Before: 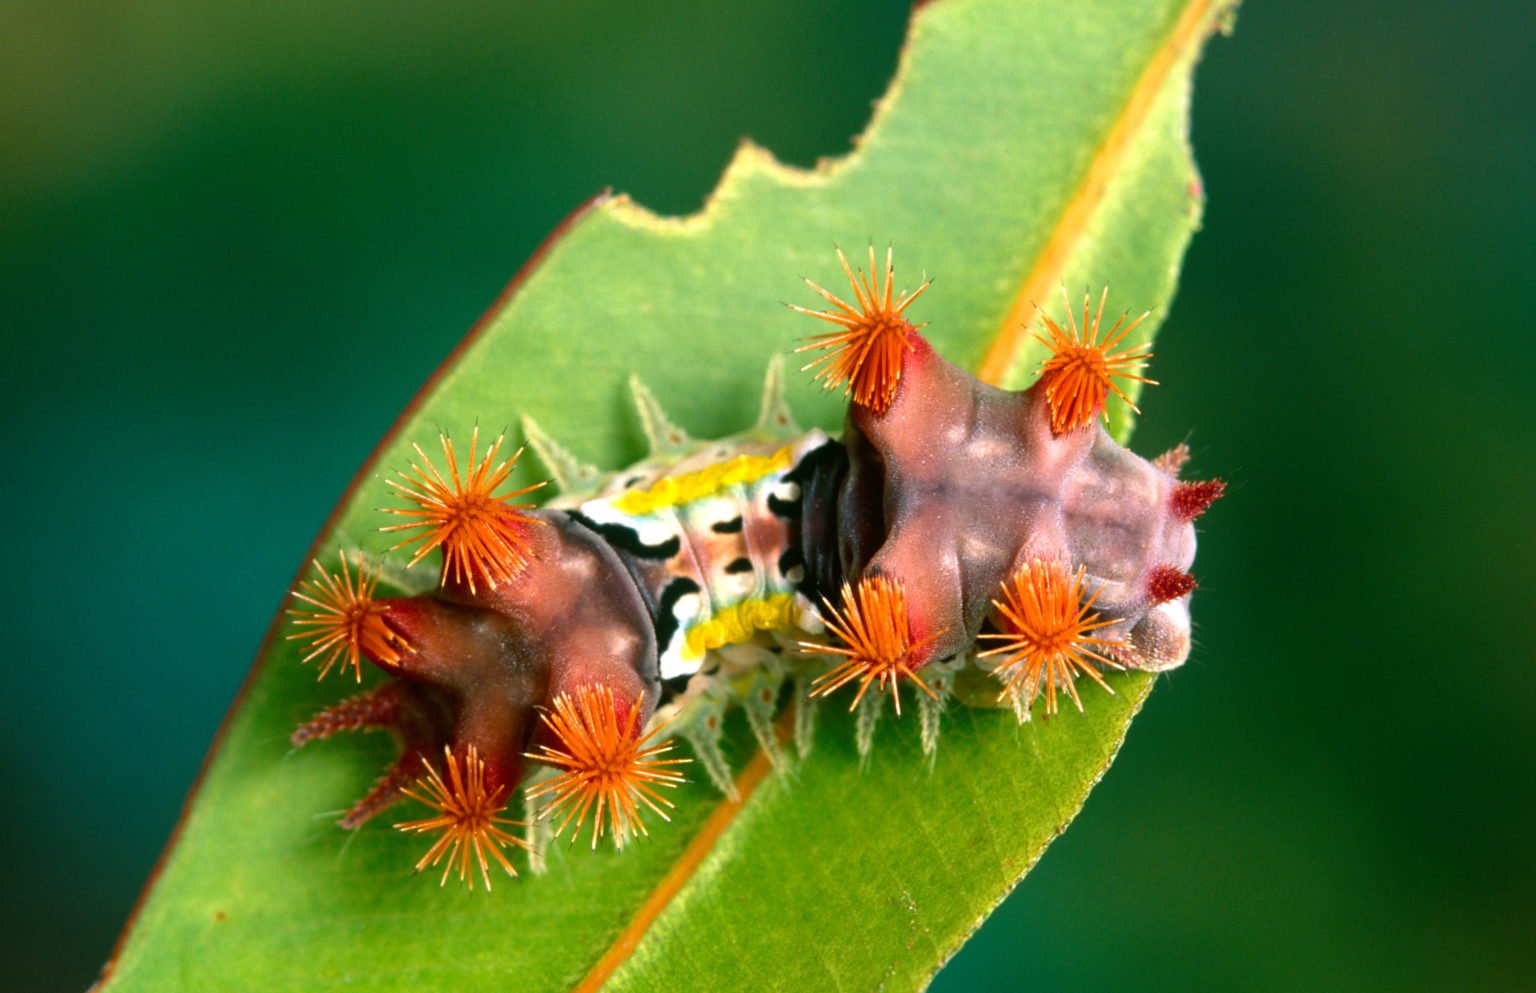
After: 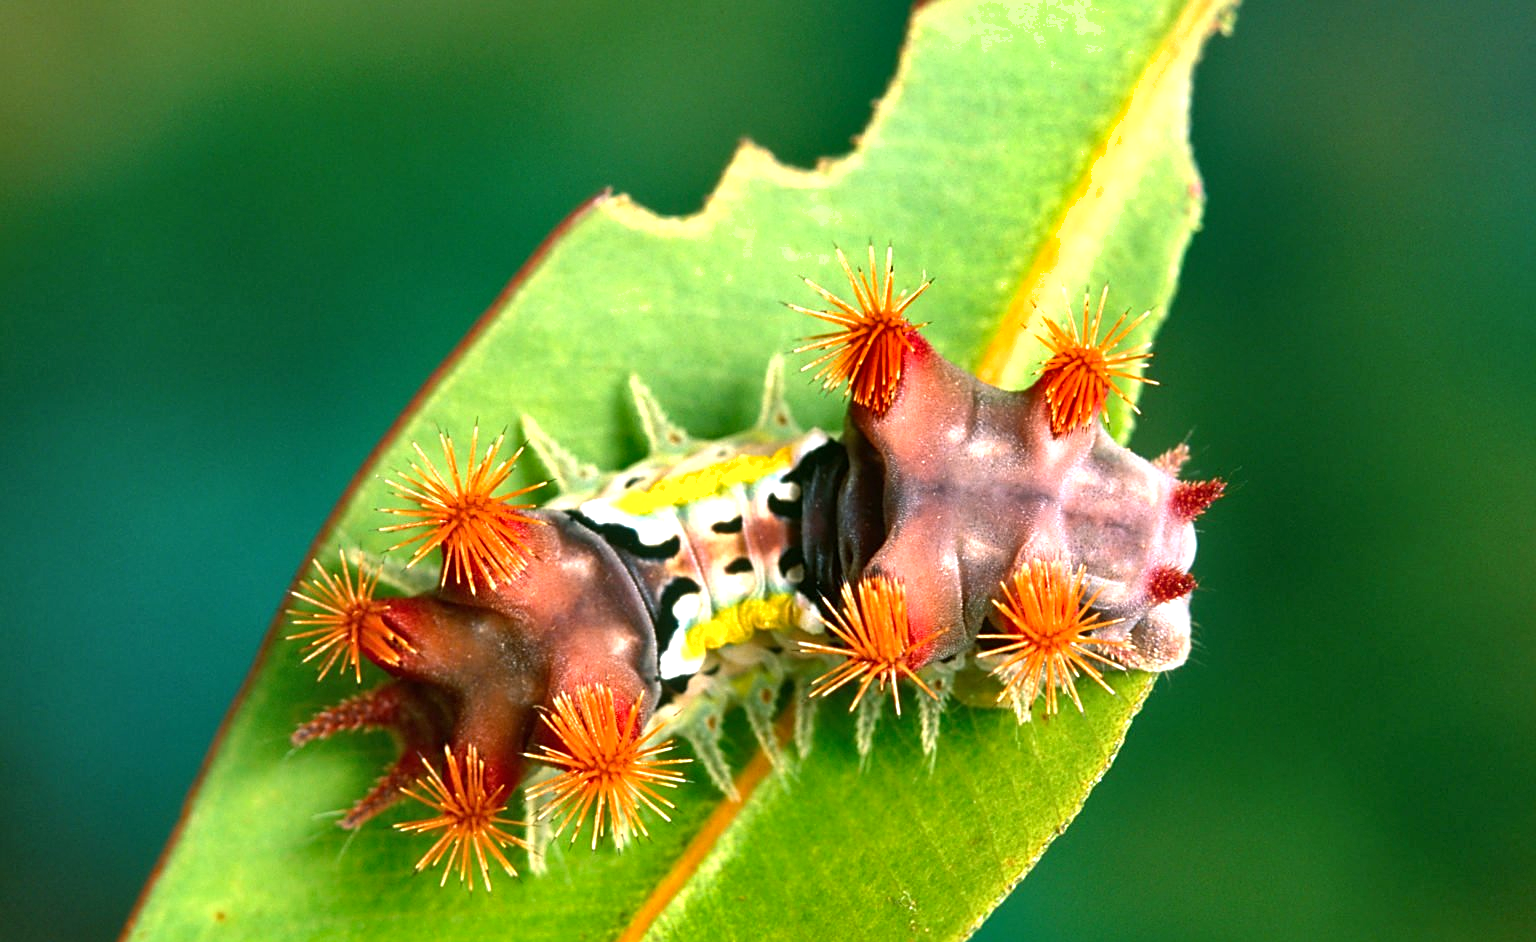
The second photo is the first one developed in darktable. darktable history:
shadows and highlights: shadows 52.42, soften with gaussian
sharpen: on, module defaults
exposure: exposure 0.636 EV, compensate highlight preservation false
crop and rotate: top 0%, bottom 5.097%
